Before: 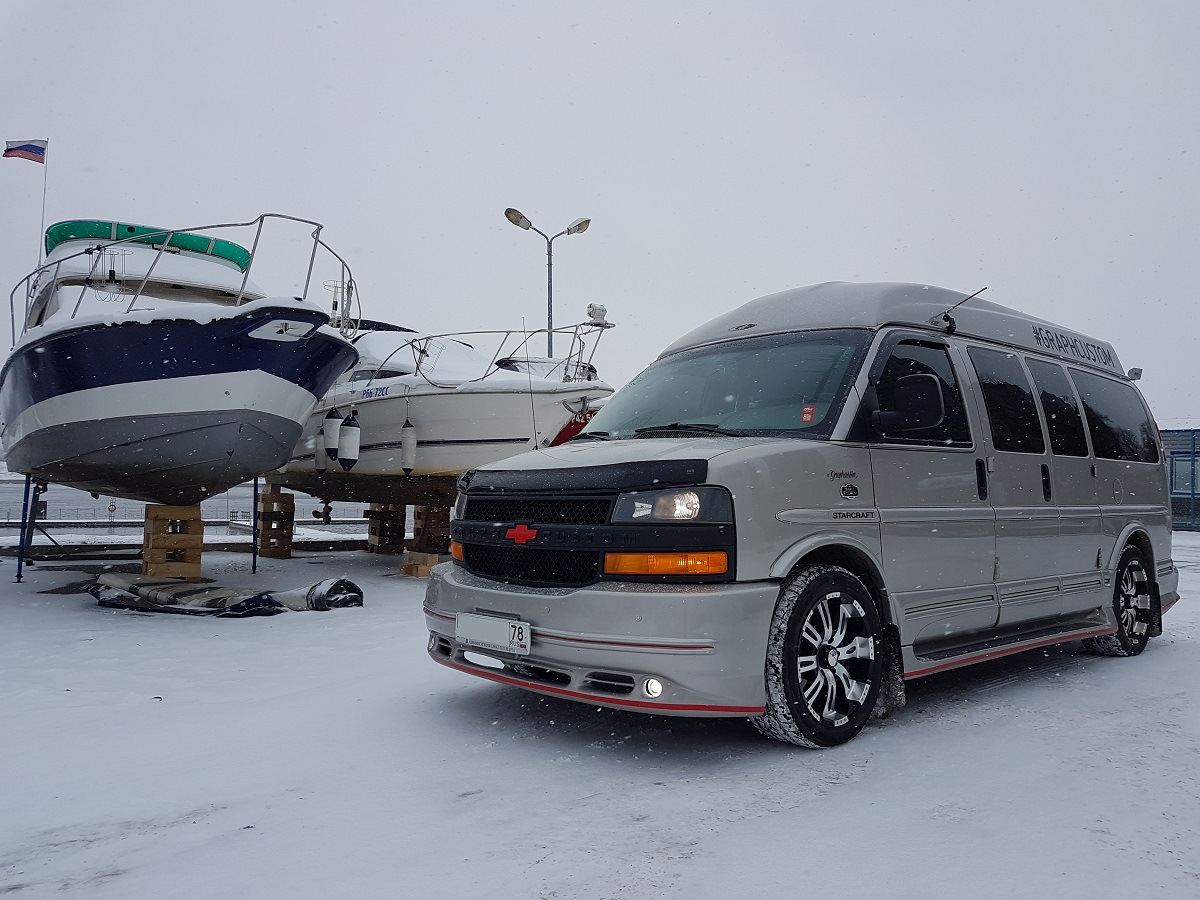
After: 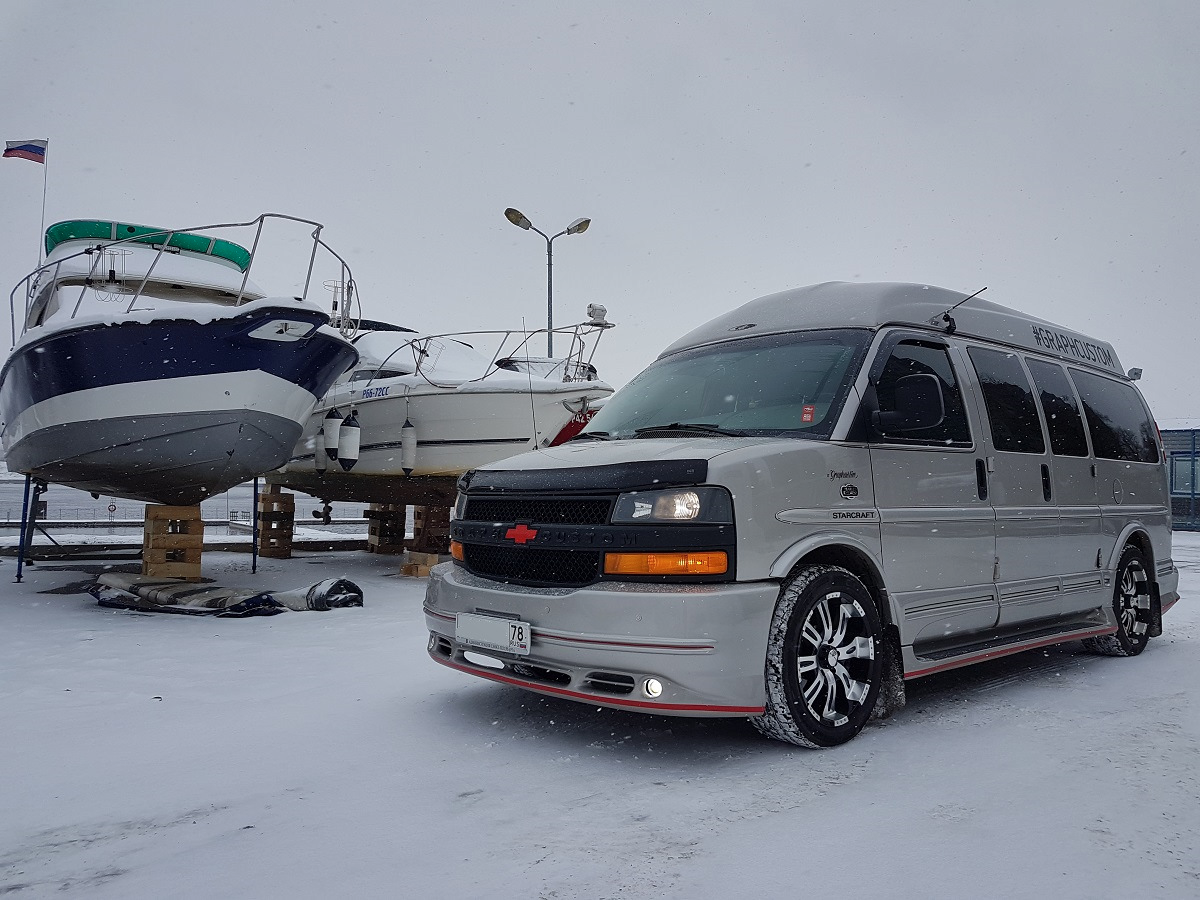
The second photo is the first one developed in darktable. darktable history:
shadows and highlights: shadows 60.42, soften with gaussian
